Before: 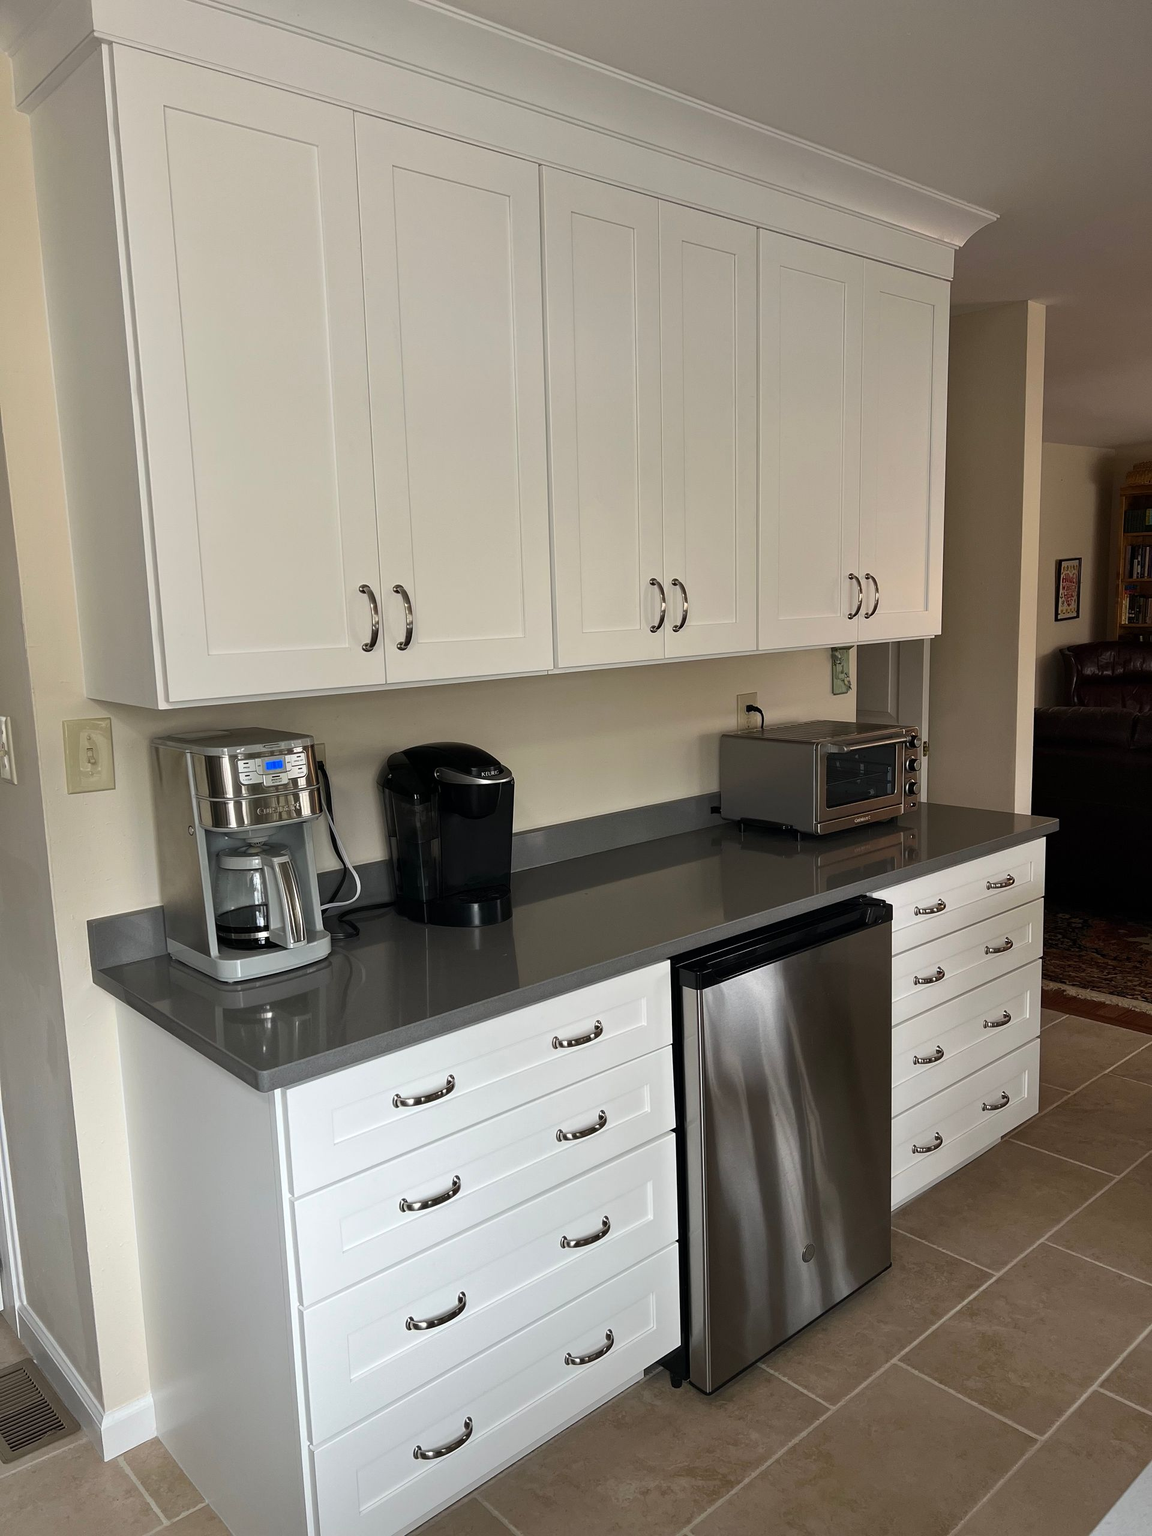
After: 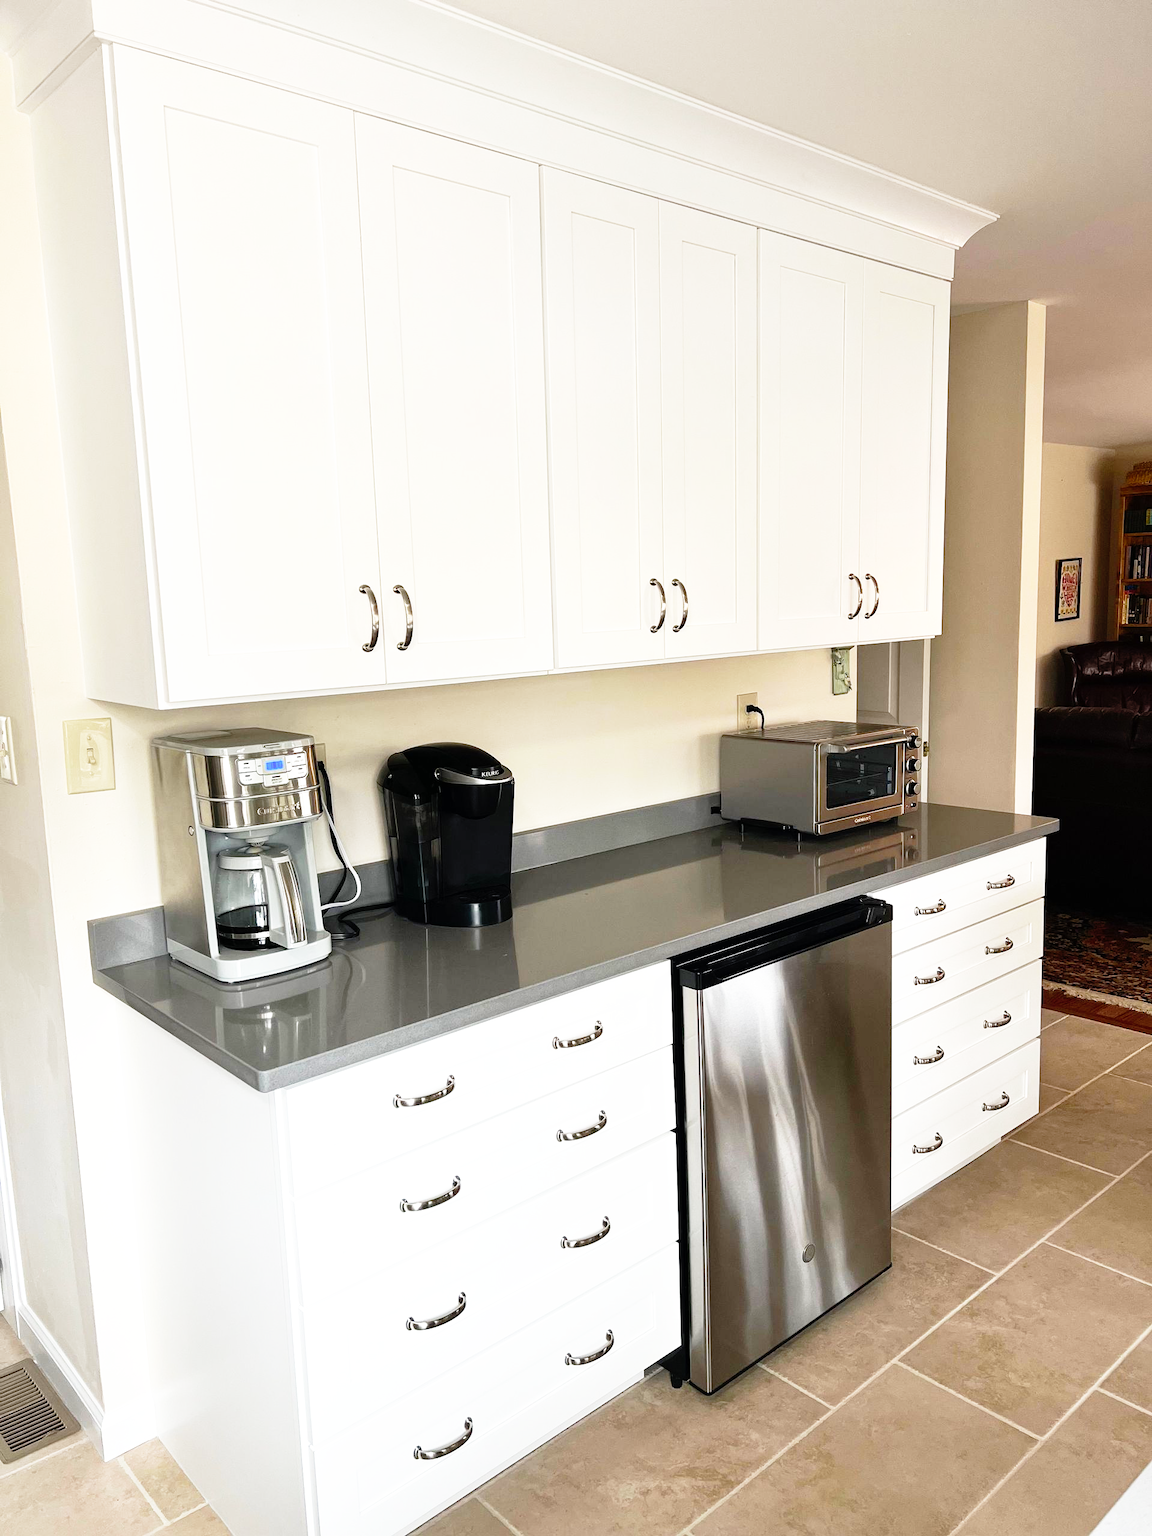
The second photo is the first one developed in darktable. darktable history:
exposure: black level correction 0, exposure 0.499 EV, compensate exposure bias true, compensate highlight preservation false
base curve: curves: ch0 [(0, 0) (0.012, 0.01) (0.073, 0.168) (0.31, 0.711) (0.645, 0.957) (1, 1)], preserve colors none
